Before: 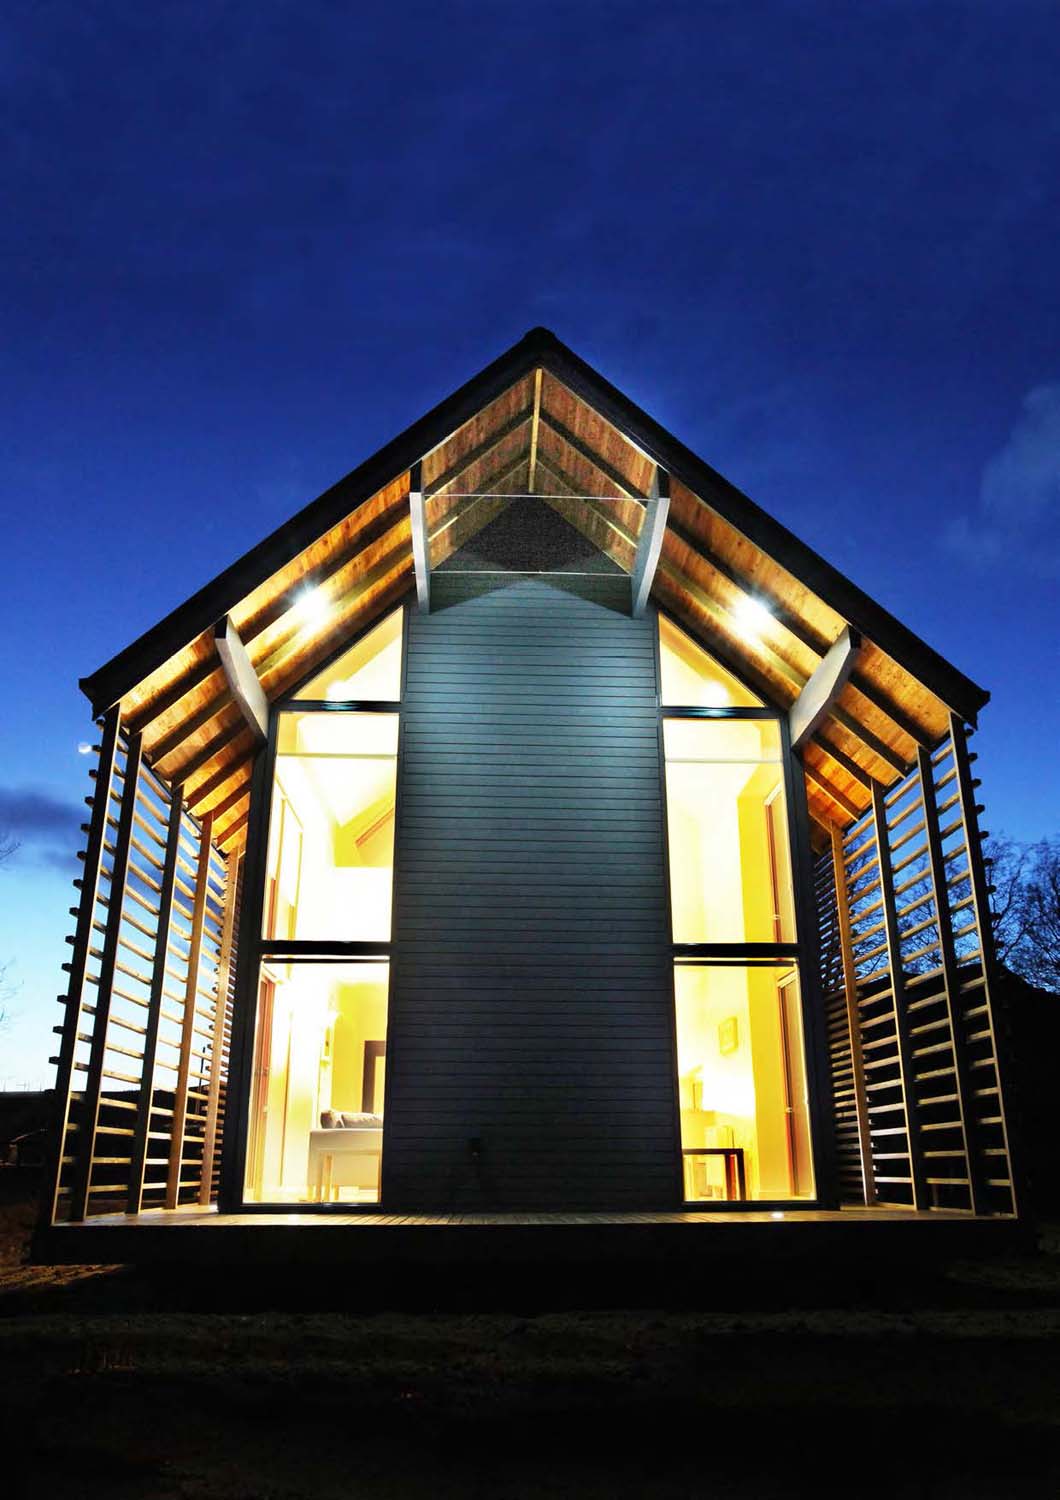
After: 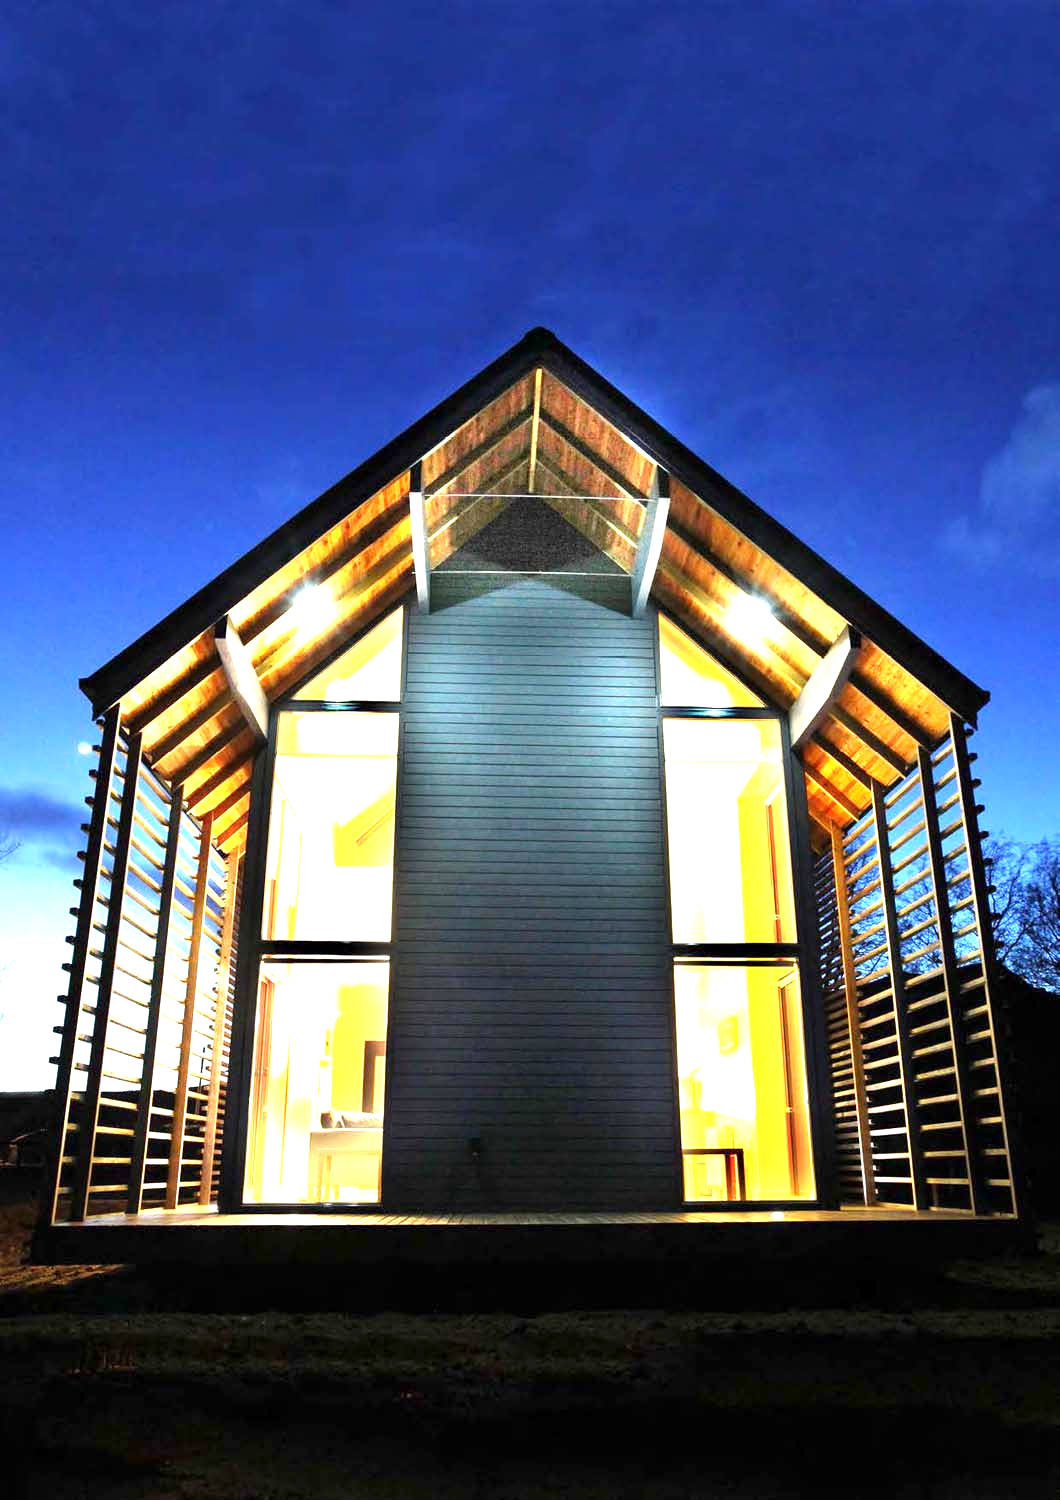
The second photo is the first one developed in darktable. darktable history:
exposure: black level correction 0.001, exposure 1.033 EV, compensate highlight preservation false
